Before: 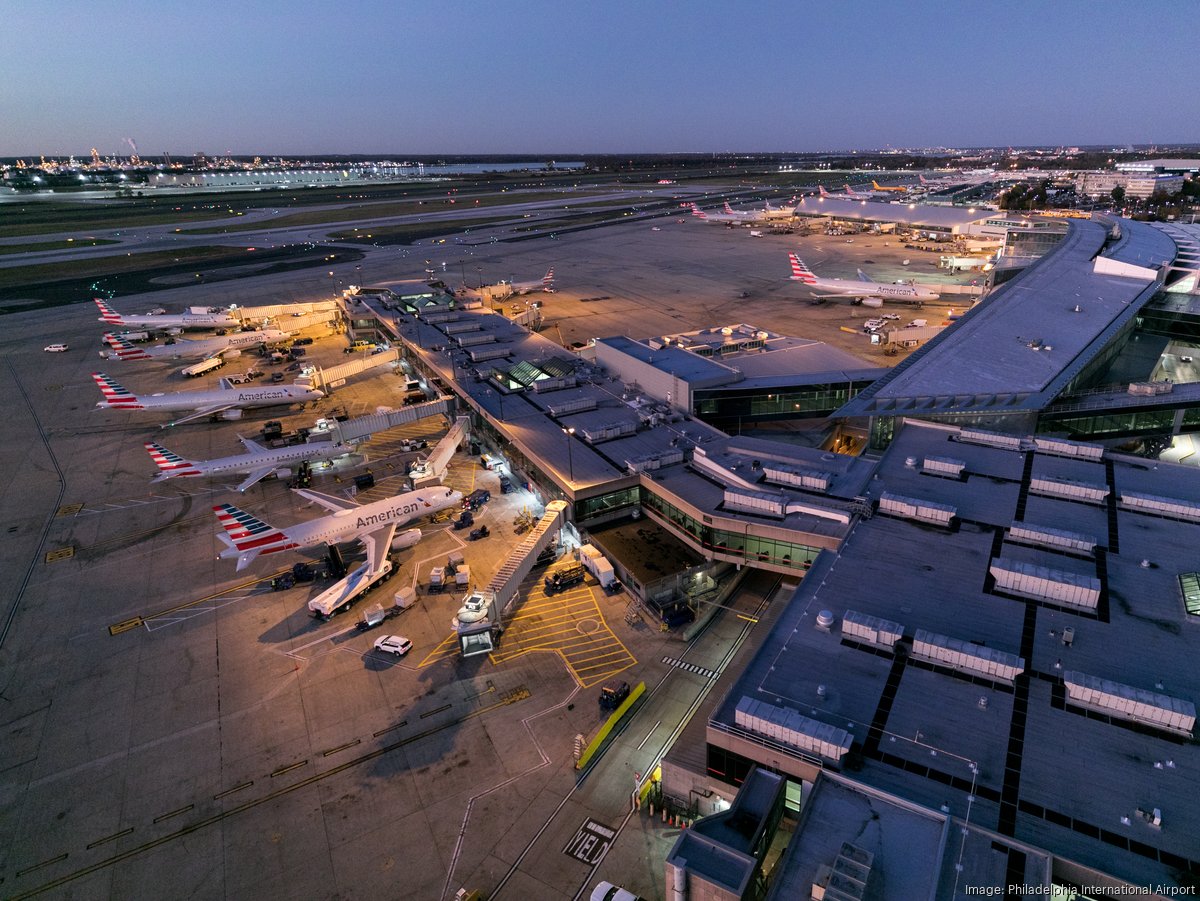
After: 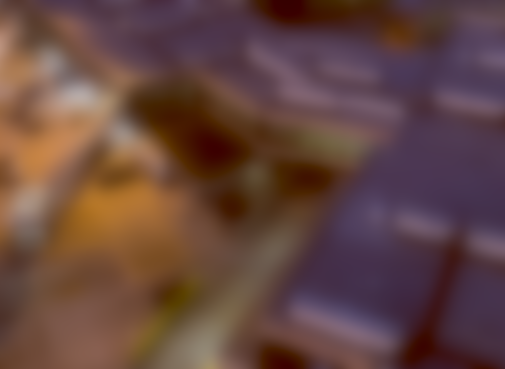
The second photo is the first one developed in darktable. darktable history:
crop: left 37.221%, top 45.169%, right 20.63%, bottom 13.777%
lowpass: on, module defaults
color balance: lift [1, 1.011, 0.999, 0.989], gamma [1.109, 1.045, 1.039, 0.955], gain [0.917, 0.936, 0.952, 1.064], contrast 2.32%, contrast fulcrum 19%, output saturation 101%
